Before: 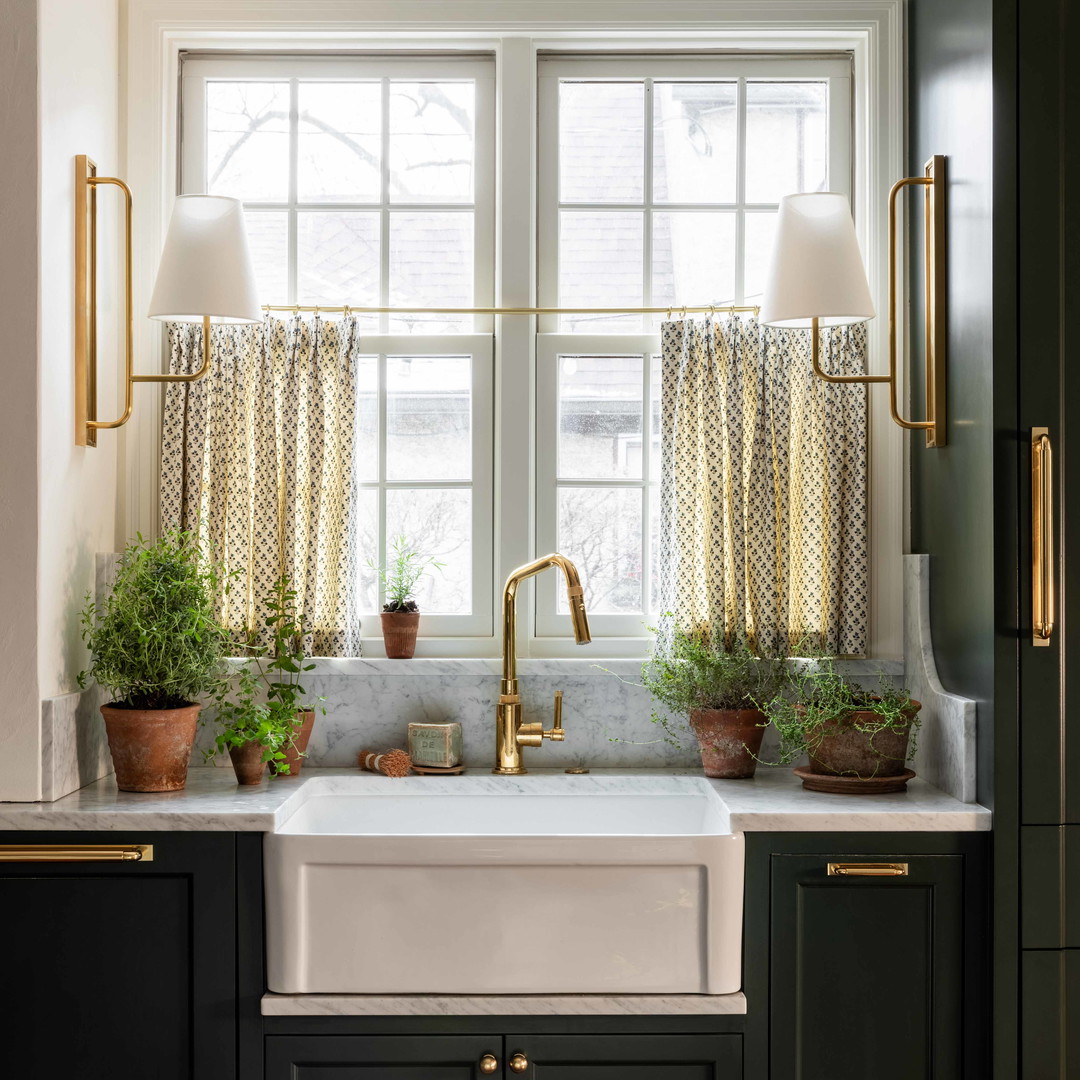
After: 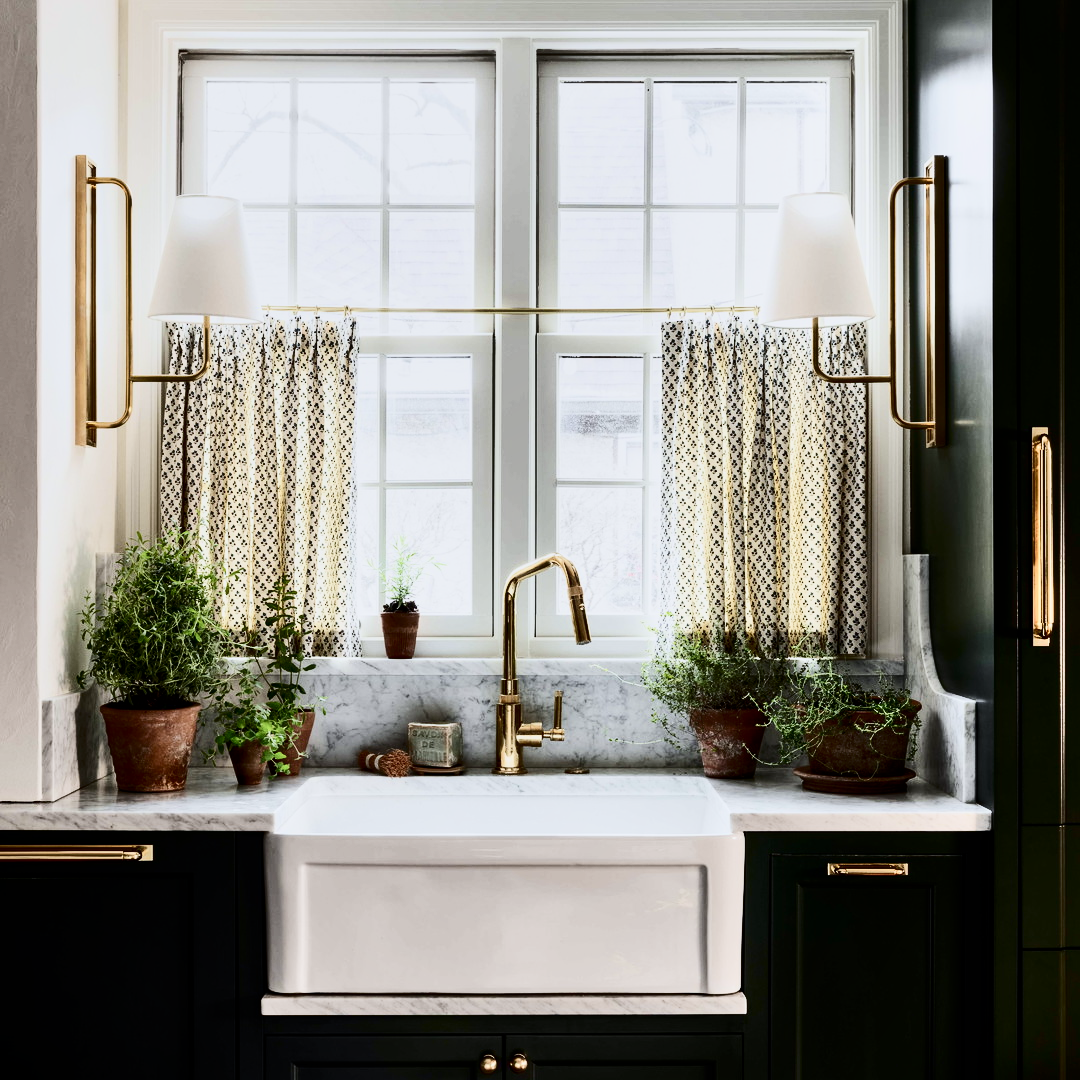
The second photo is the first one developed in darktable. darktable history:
contrast brightness saturation: contrast 0.5, saturation -0.1
shadows and highlights: radius 133.83, soften with gaussian
filmic rgb: black relative exposure -16 EV, white relative exposure 6.12 EV, hardness 5.22
tone equalizer: -8 EV -1.84 EV, -7 EV -1.16 EV, -6 EV -1.62 EV, smoothing diameter 25%, edges refinement/feathering 10, preserve details guided filter
white balance: red 0.976, blue 1.04
